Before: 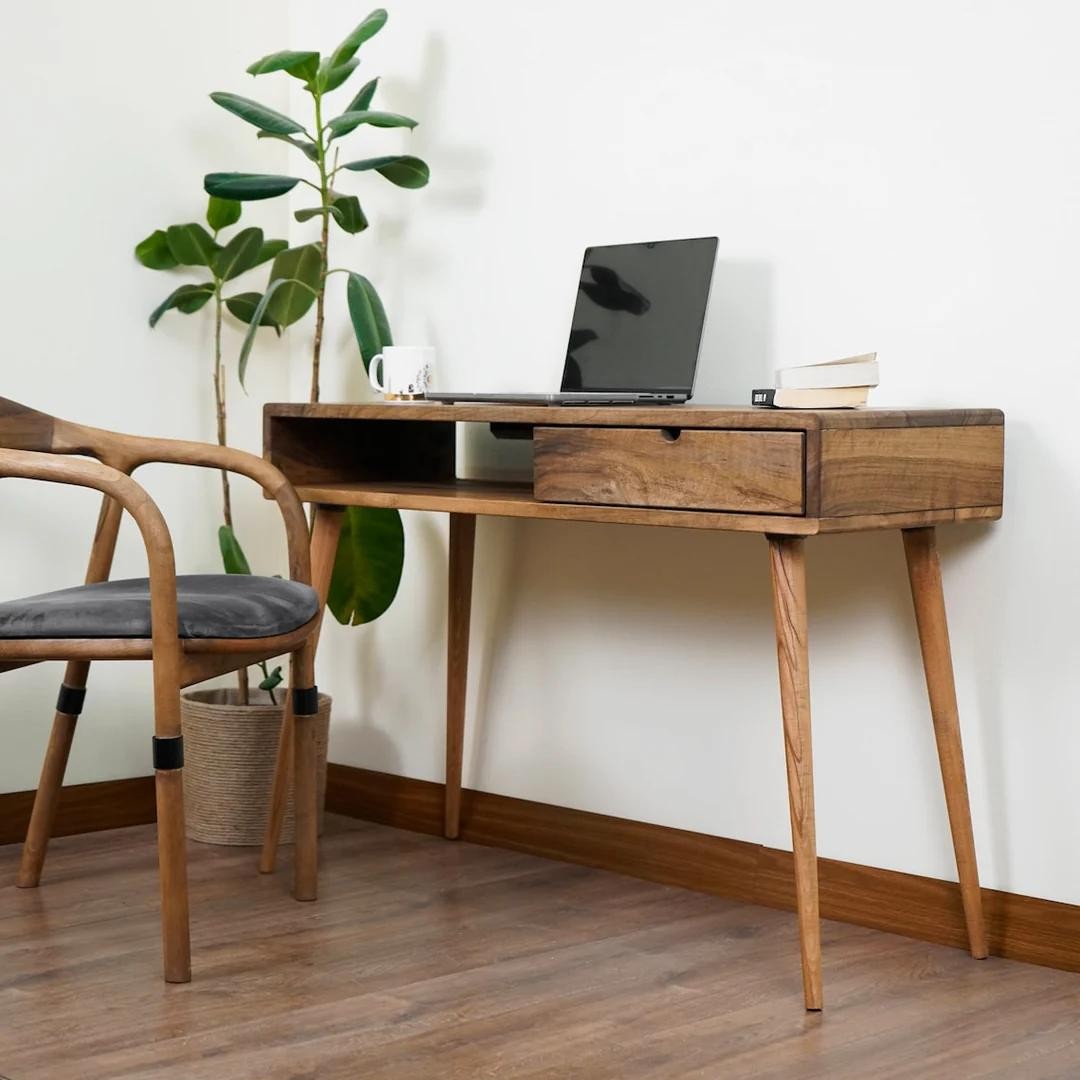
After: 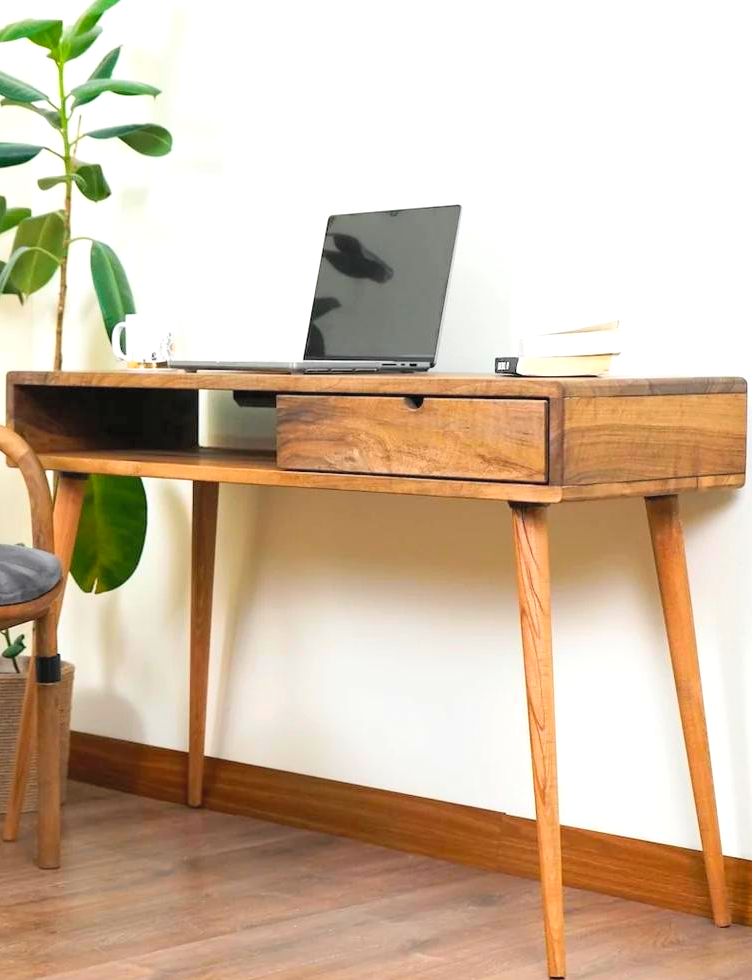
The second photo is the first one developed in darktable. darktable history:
crop and rotate: left 23.859%, top 3.014%, right 6.487%, bottom 6.216%
contrast brightness saturation: contrast 0.068, brightness 0.178, saturation 0.402
exposure: black level correction 0, exposure 0.499 EV, compensate highlight preservation false
